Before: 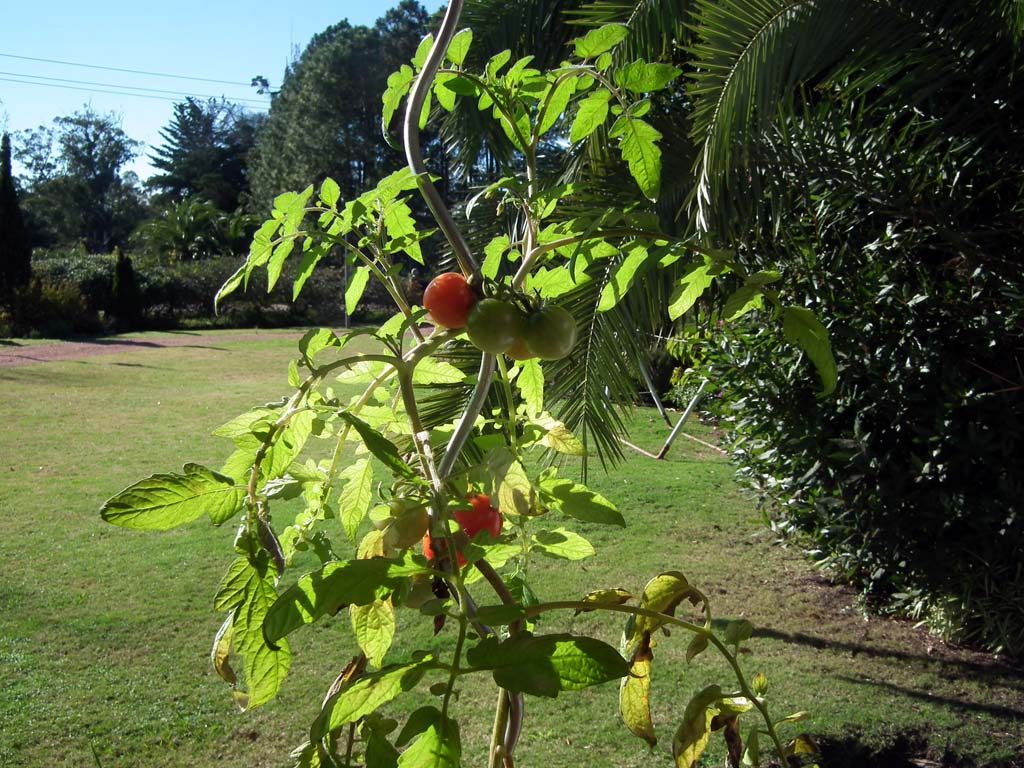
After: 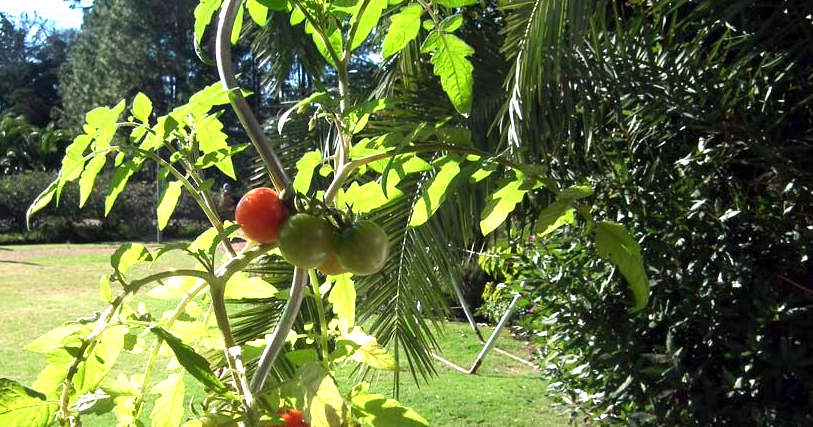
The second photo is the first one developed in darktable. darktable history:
crop: left 18.38%, top 11.092%, right 2.134%, bottom 33.217%
exposure: exposure 0.935 EV, compensate highlight preservation false
